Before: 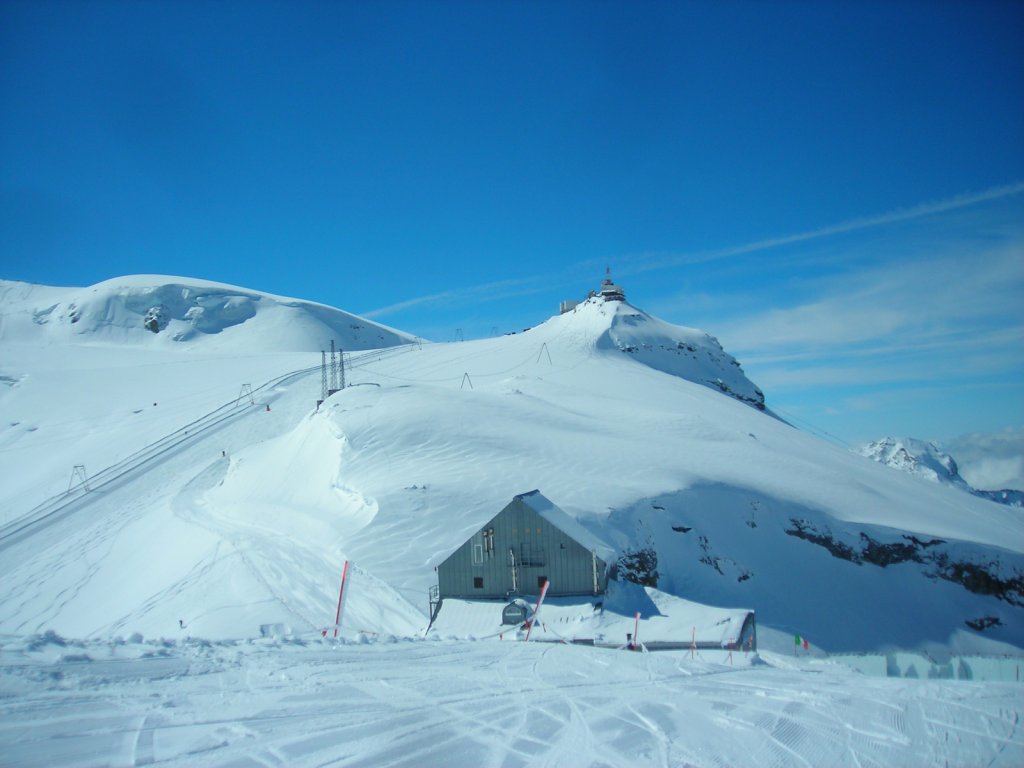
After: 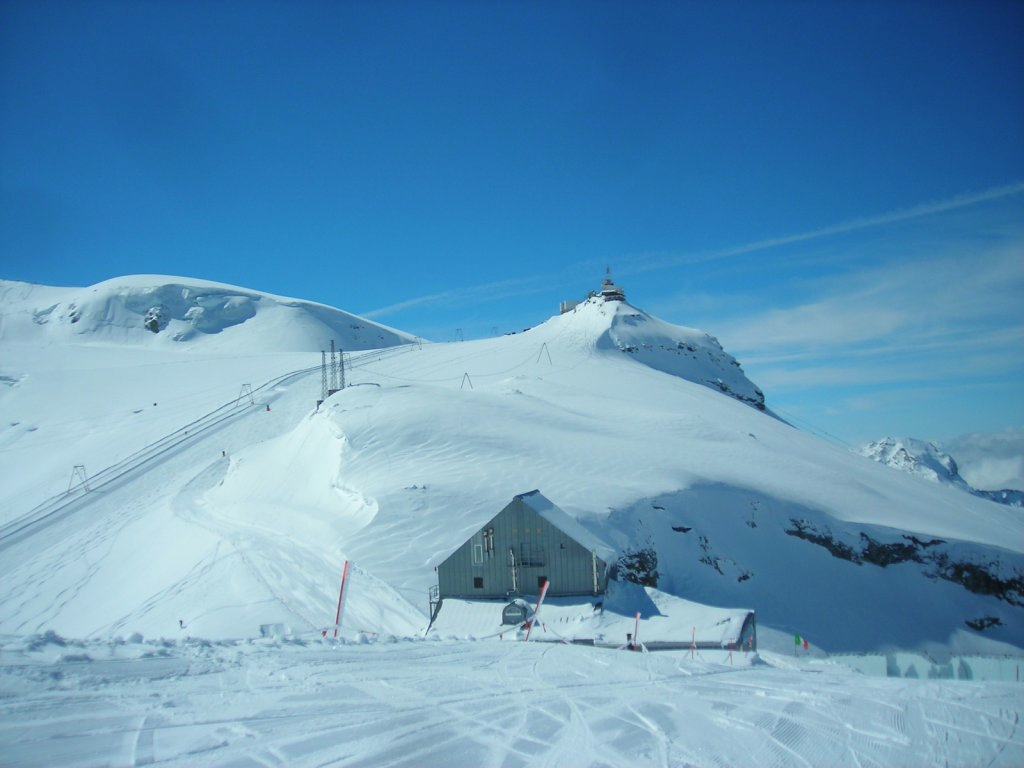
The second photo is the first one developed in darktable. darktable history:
contrast brightness saturation: saturation -0.055
